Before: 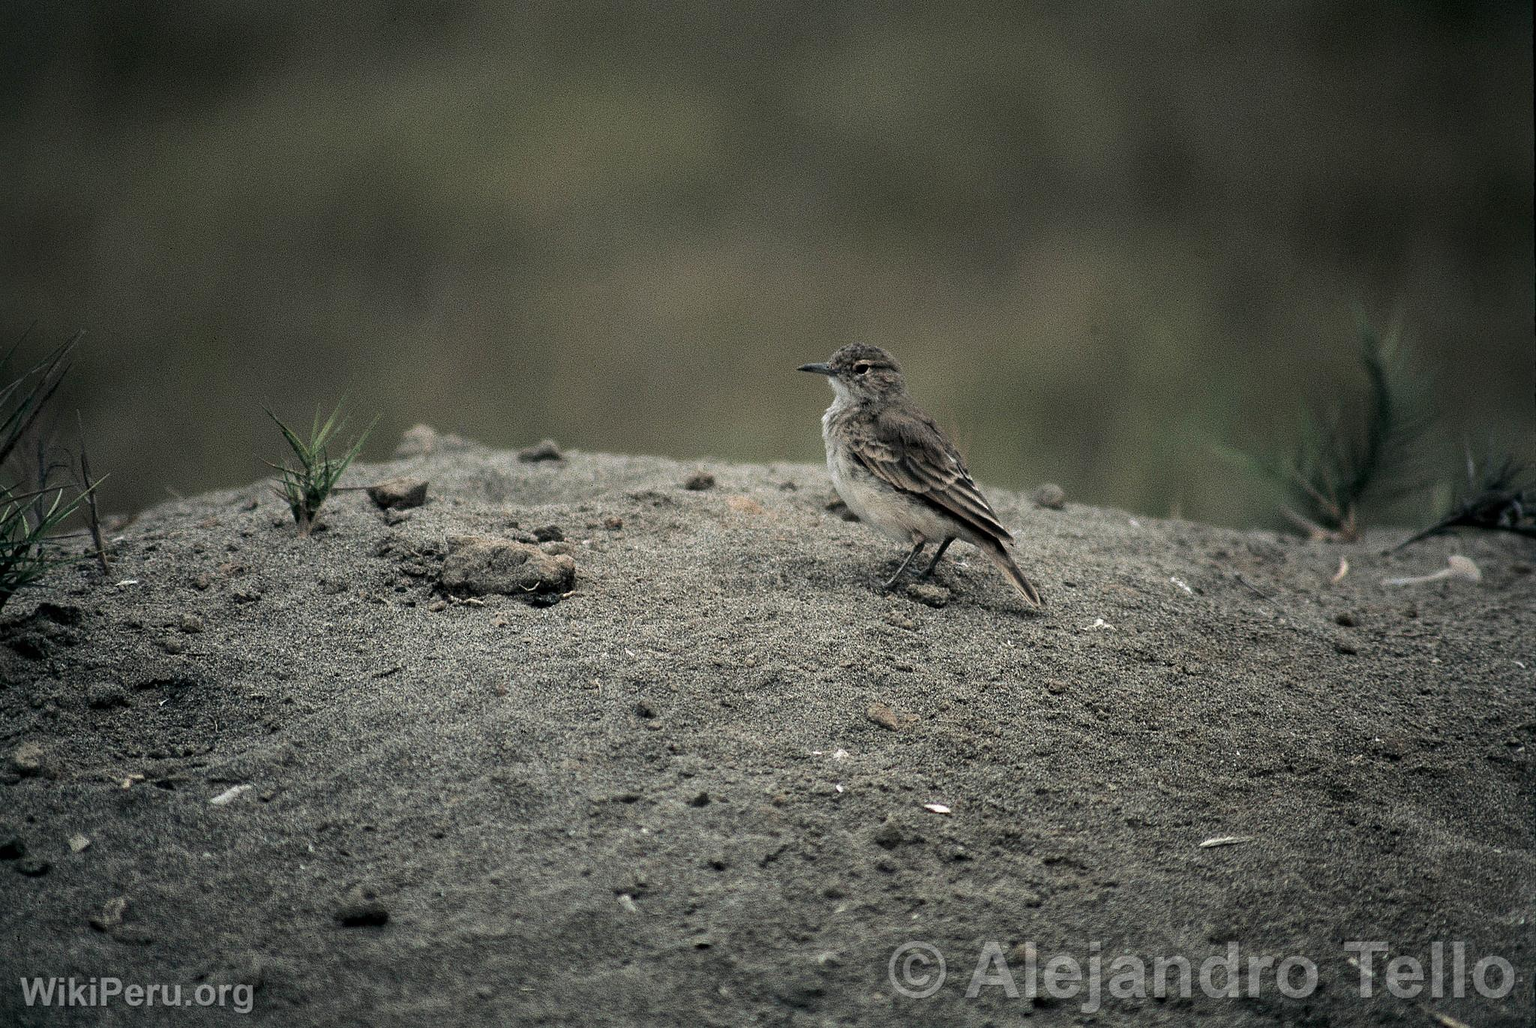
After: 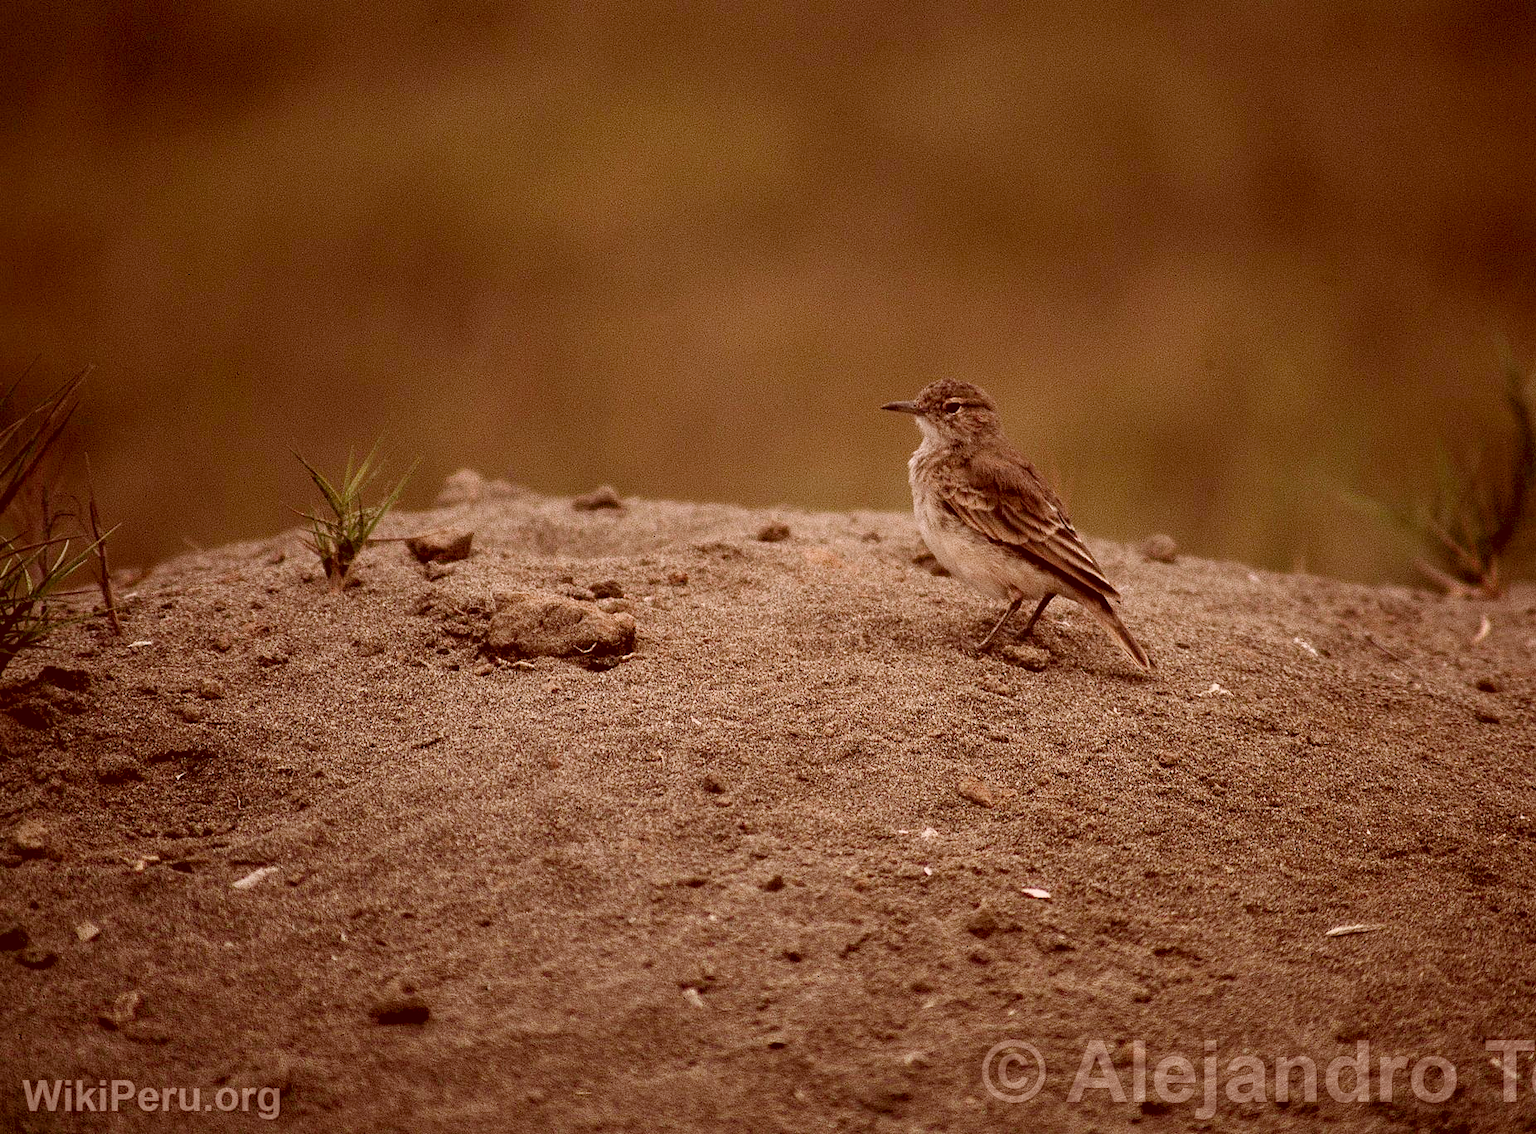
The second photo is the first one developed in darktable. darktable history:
color balance rgb: global offset › luminance -0.5%, perceptual saturation grading › highlights -17.77%, perceptual saturation grading › mid-tones 33.1%, perceptual saturation grading › shadows 50.52%, perceptual brilliance grading › highlights 10.8%, perceptual brilliance grading › shadows -10.8%, global vibrance 24.22%, contrast -25%
color correction: highlights a* 9.03, highlights b* 8.71, shadows a* 40, shadows b* 40, saturation 0.8
crop: right 9.509%, bottom 0.031%
